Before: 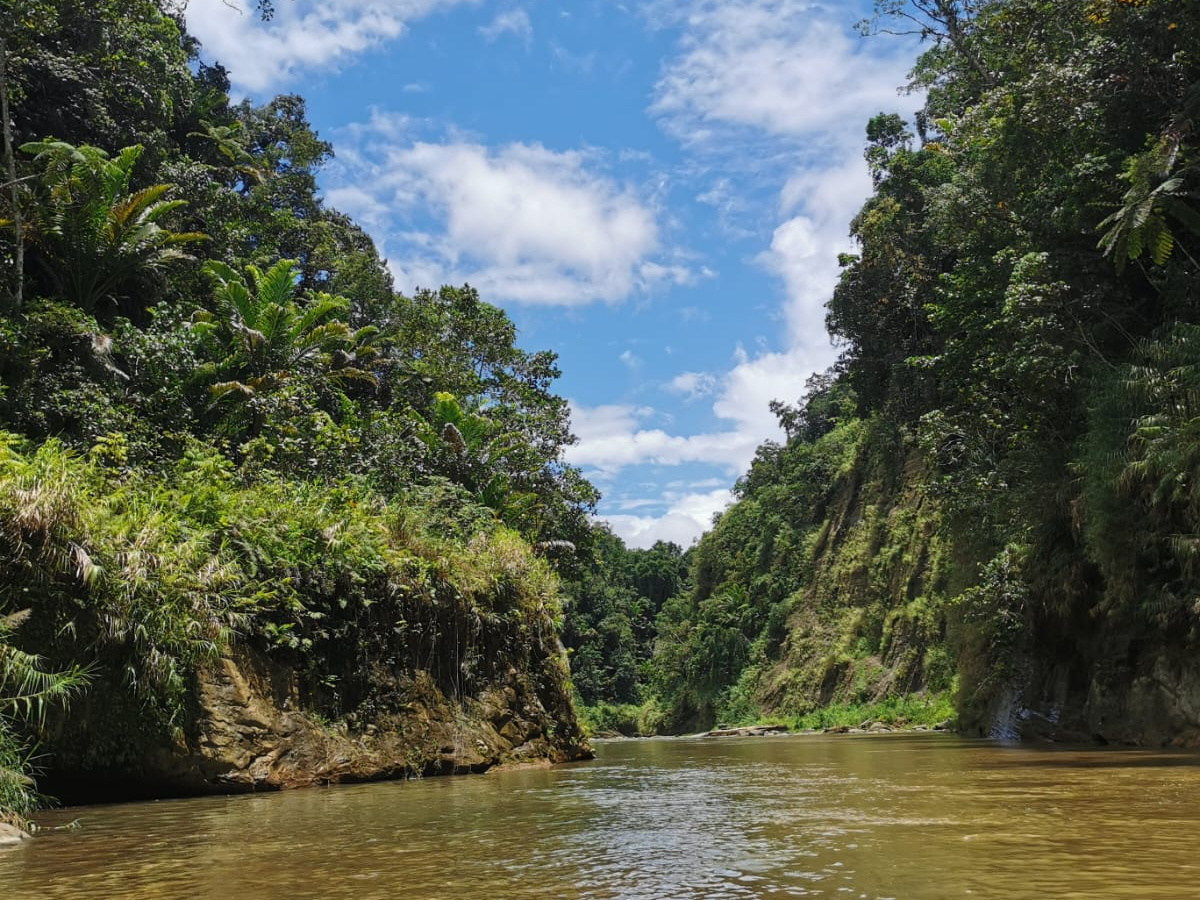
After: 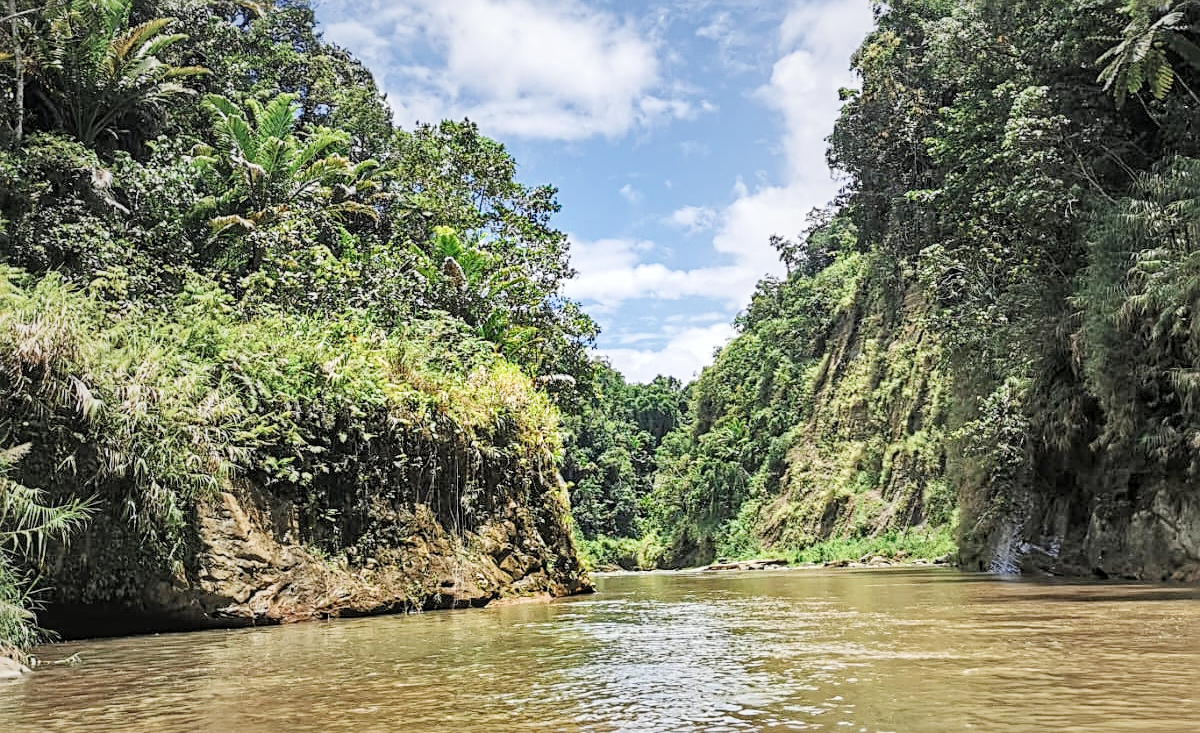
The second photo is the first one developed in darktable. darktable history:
vignetting: fall-off start 16.2%, fall-off radius 98.79%, brightness -0.188, saturation -0.31, width/height ratio 0.716
sharpen: radius 3.112
filmic rgb: black relative exposure -7.48 EV, white relative exposure 4.86 EV, hardness 3.4
exposure: exposure 2.055 EV, compensate highlight preservation false
crop and rotate: top 18.455%
local contrast: on, module defaults
shadows and highlights: shadows 12.91, white point adjustment 1.34, soften with gaussian
